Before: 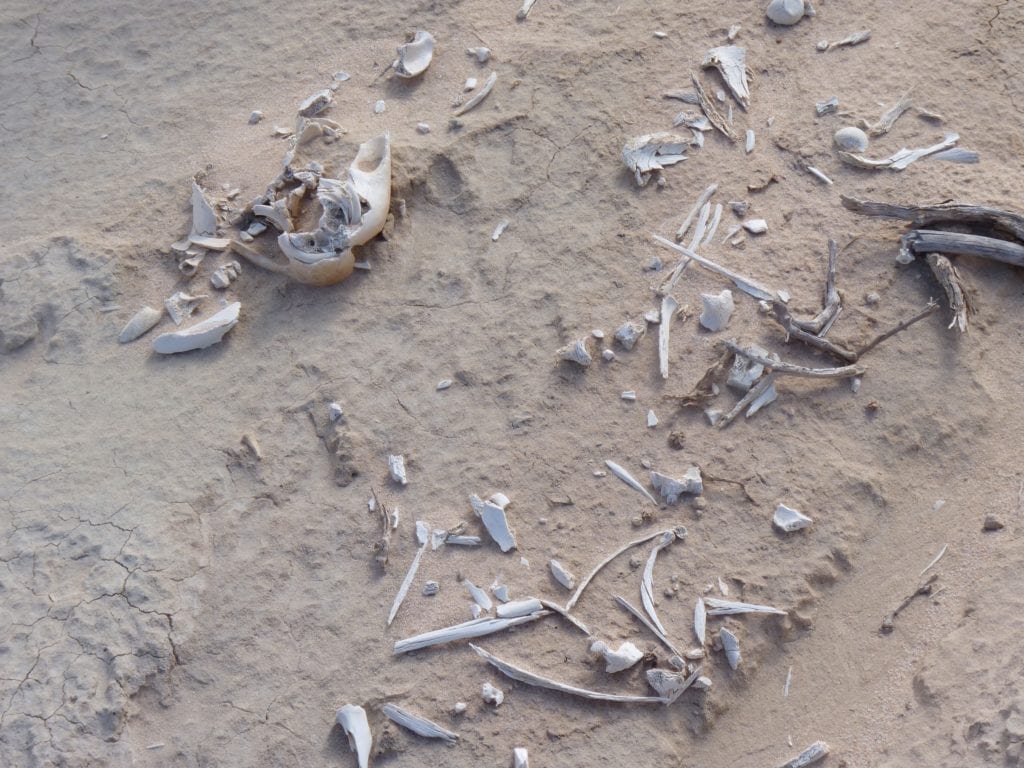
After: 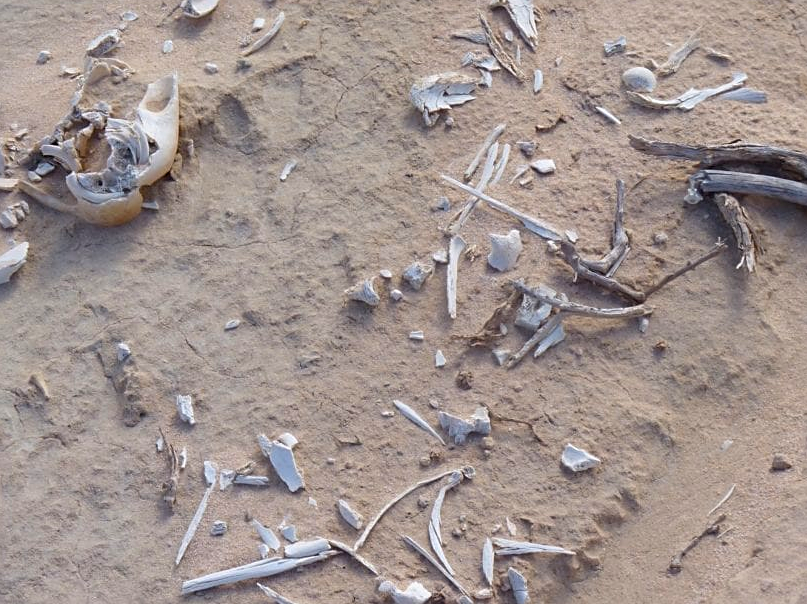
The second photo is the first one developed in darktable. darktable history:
color zones: mix -62.47%
color balance rgb: perceptual saturation grading › global saturation 25%, global vibrance 20%
sharpen: on, module defaults
crop and rotate: left 20.74%, top 7.912%, right 0.375%, bottom 13.378%
